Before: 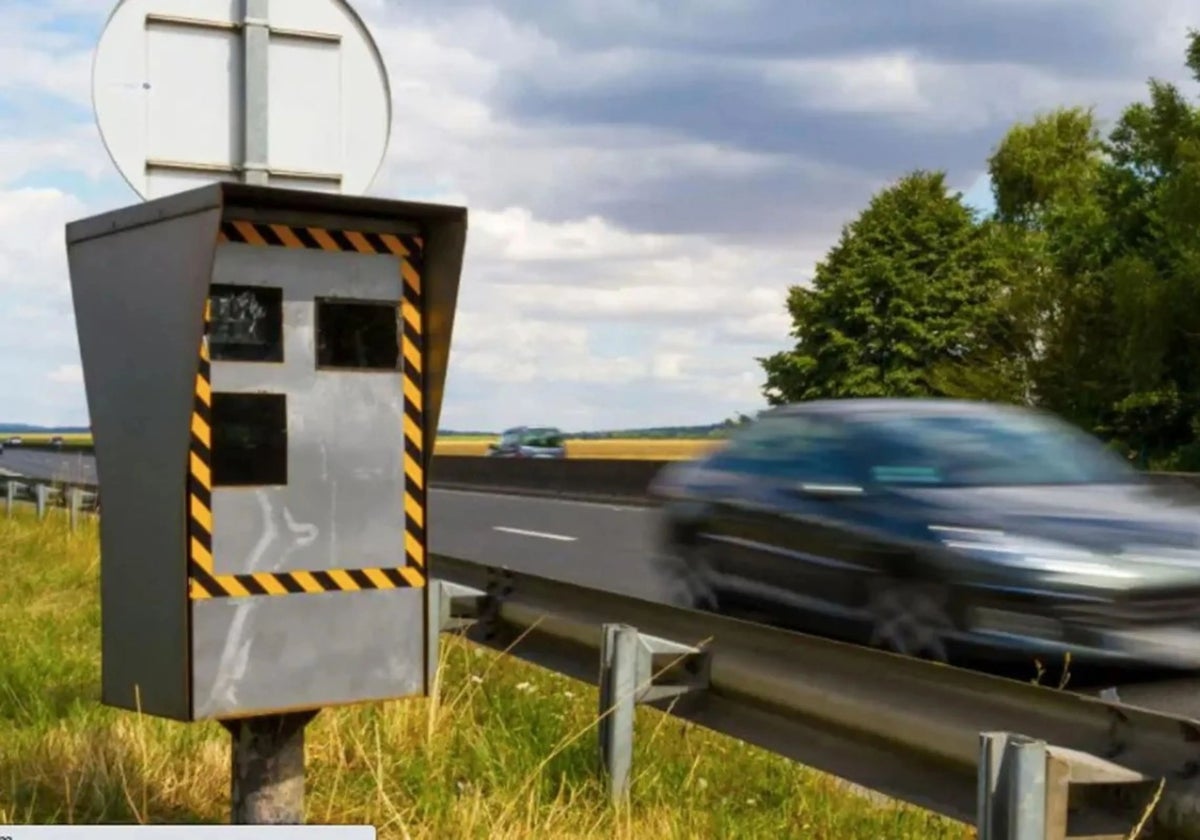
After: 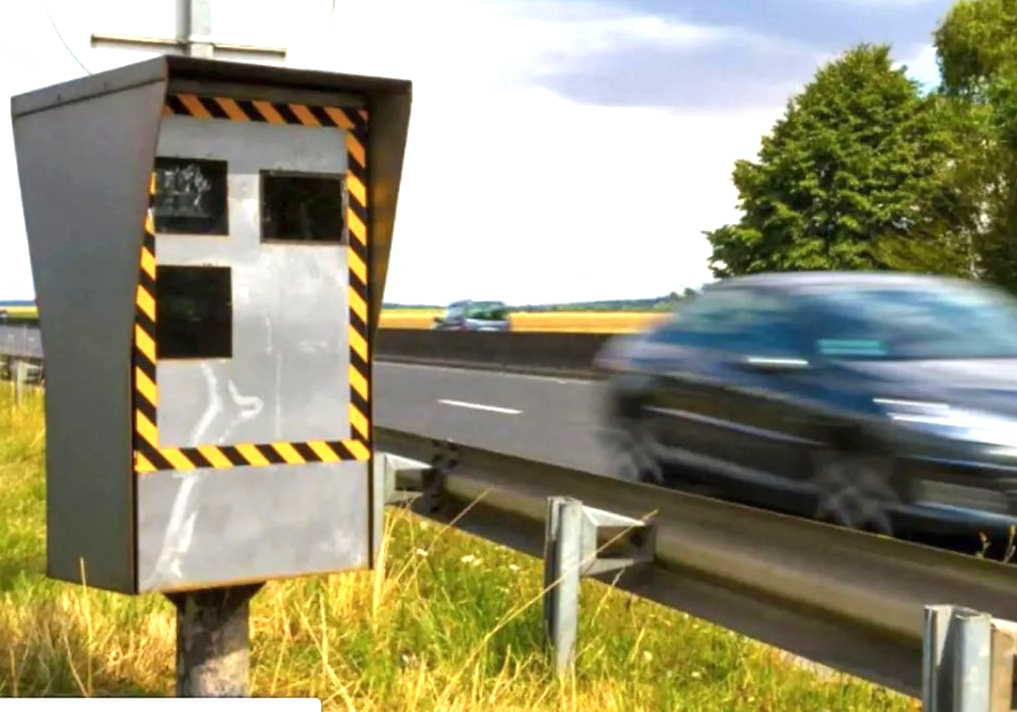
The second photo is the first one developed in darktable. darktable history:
crop and rotate: left 4.593%, top 15.235%, right 10.639%
exposure: exposure 0.951 EV, compensate highlight preservation false
